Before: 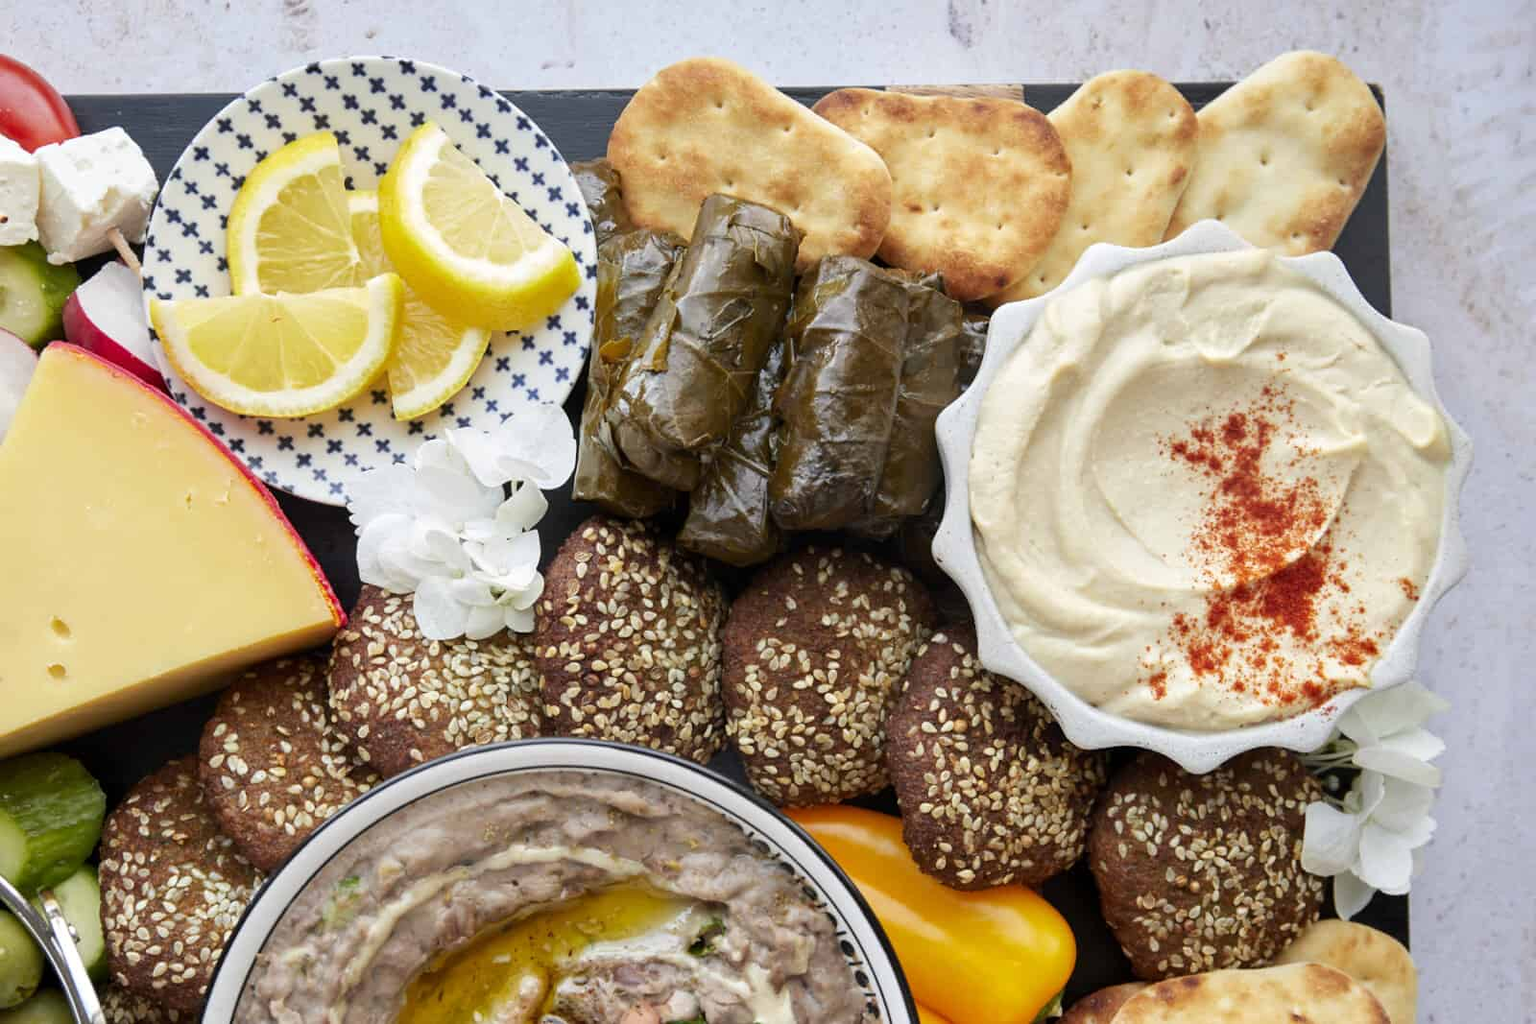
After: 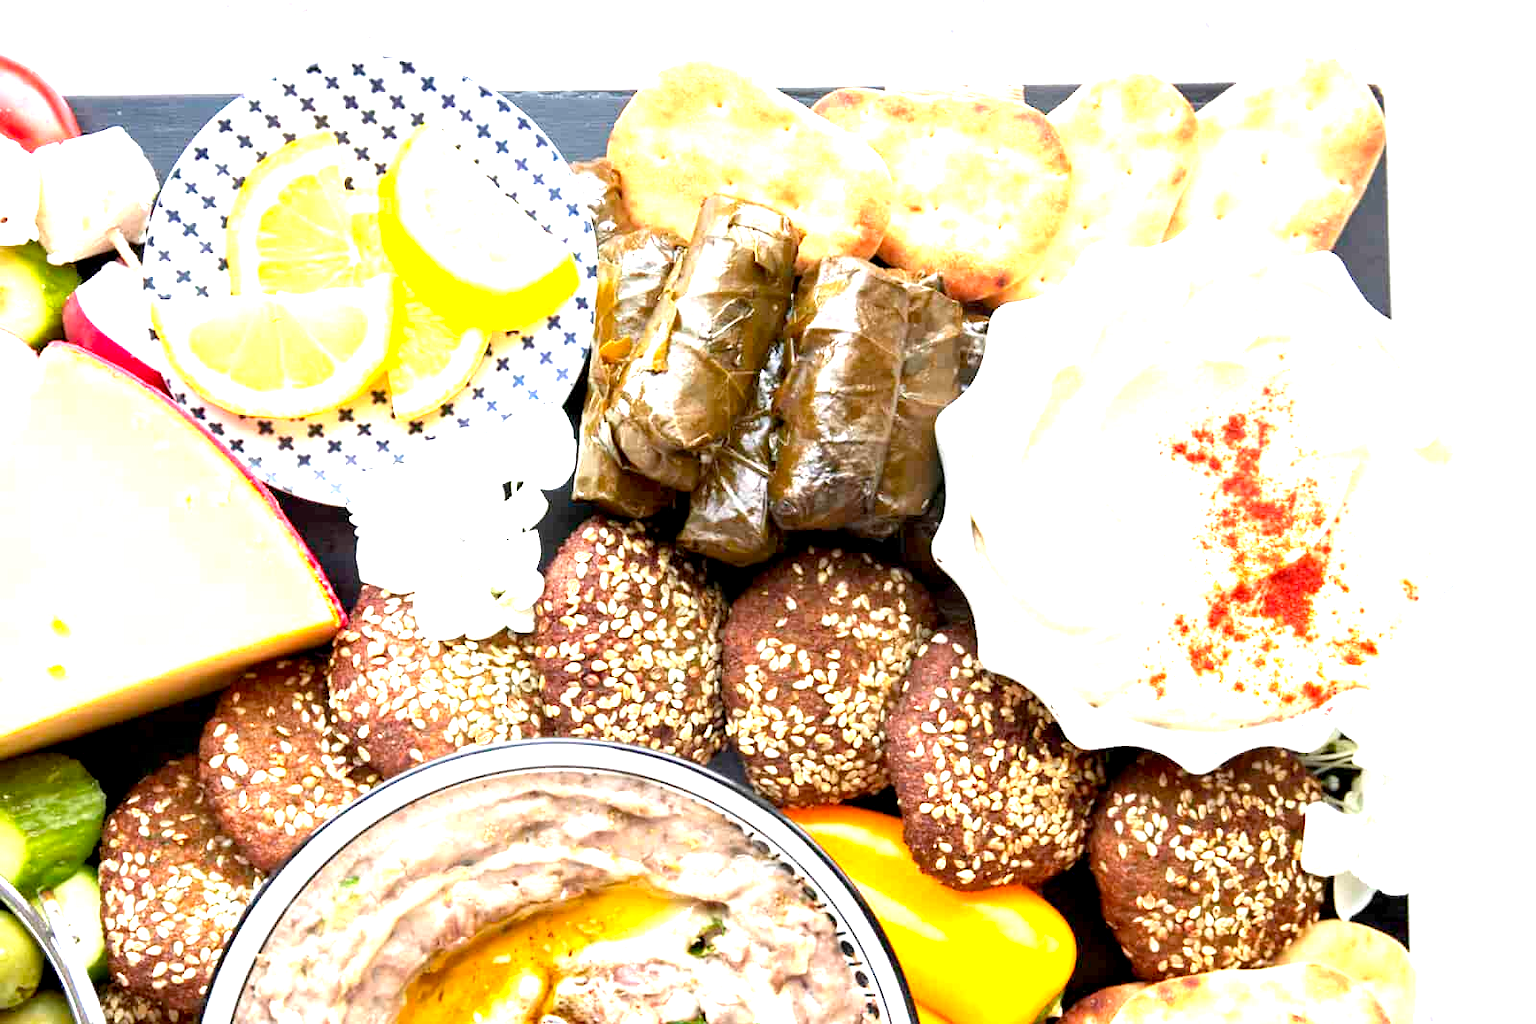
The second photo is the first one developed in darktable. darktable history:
exposure: black level correction 0.001, exposure 1.844 EV, compensate exposure bias true, compensate highlight preservation false
